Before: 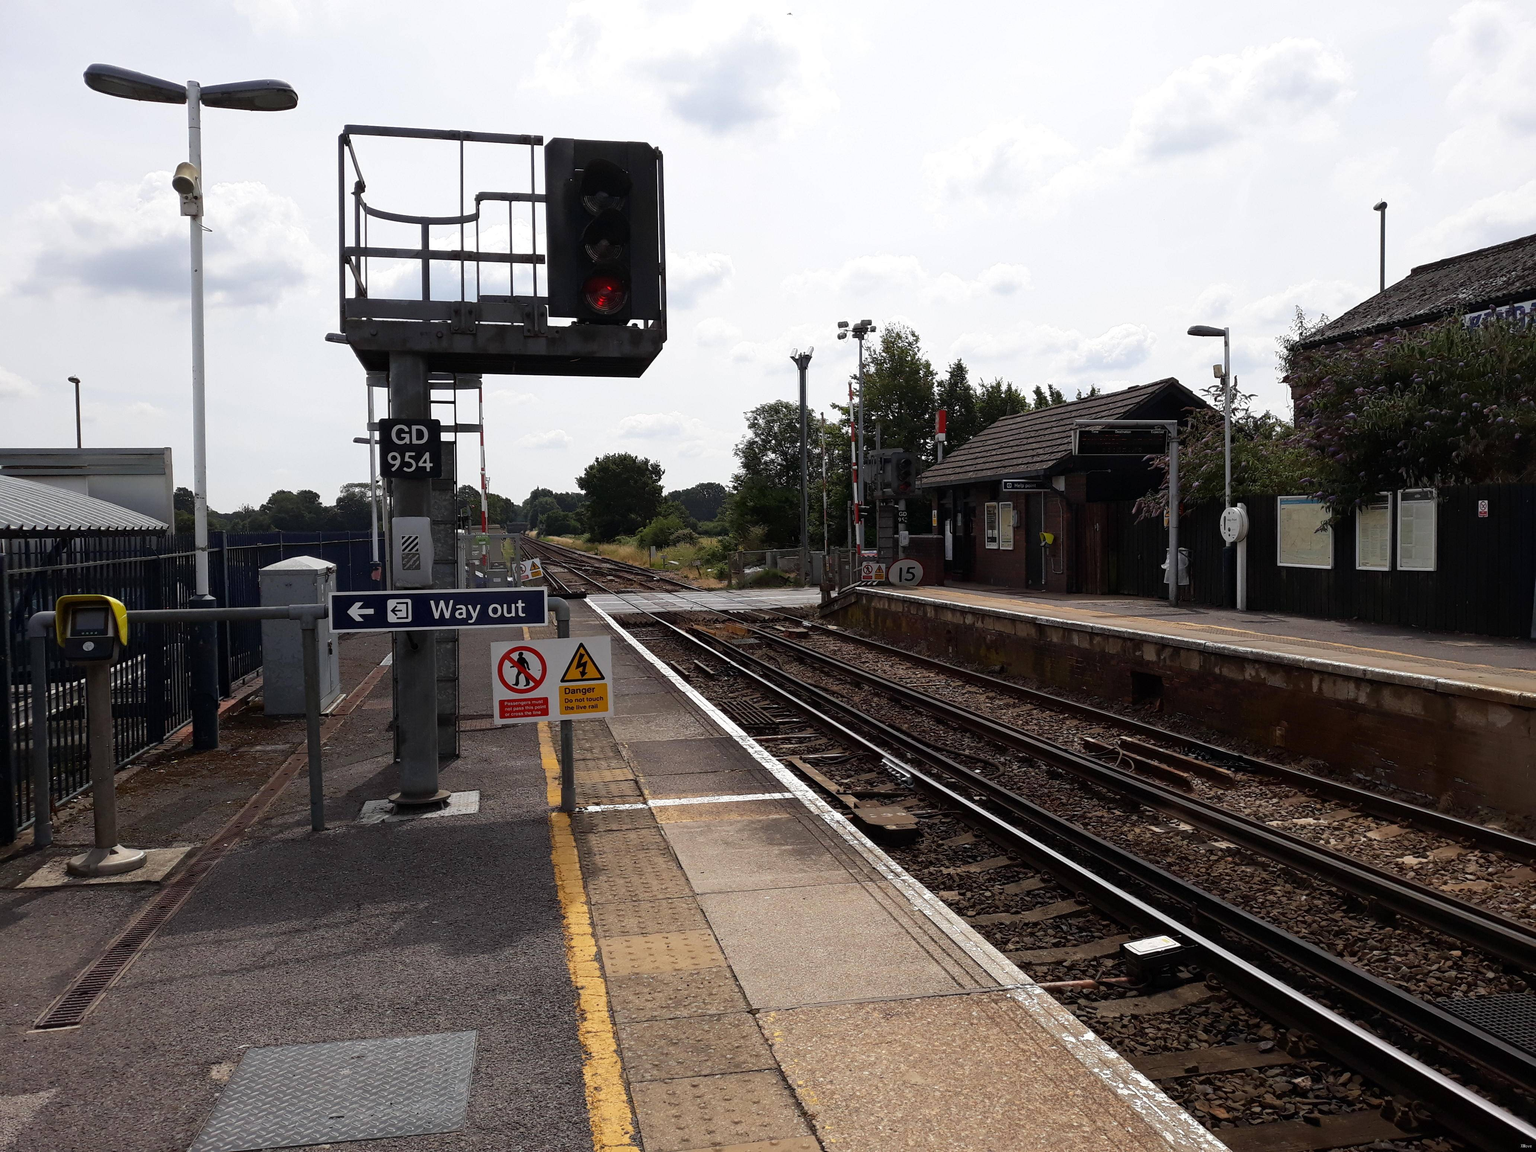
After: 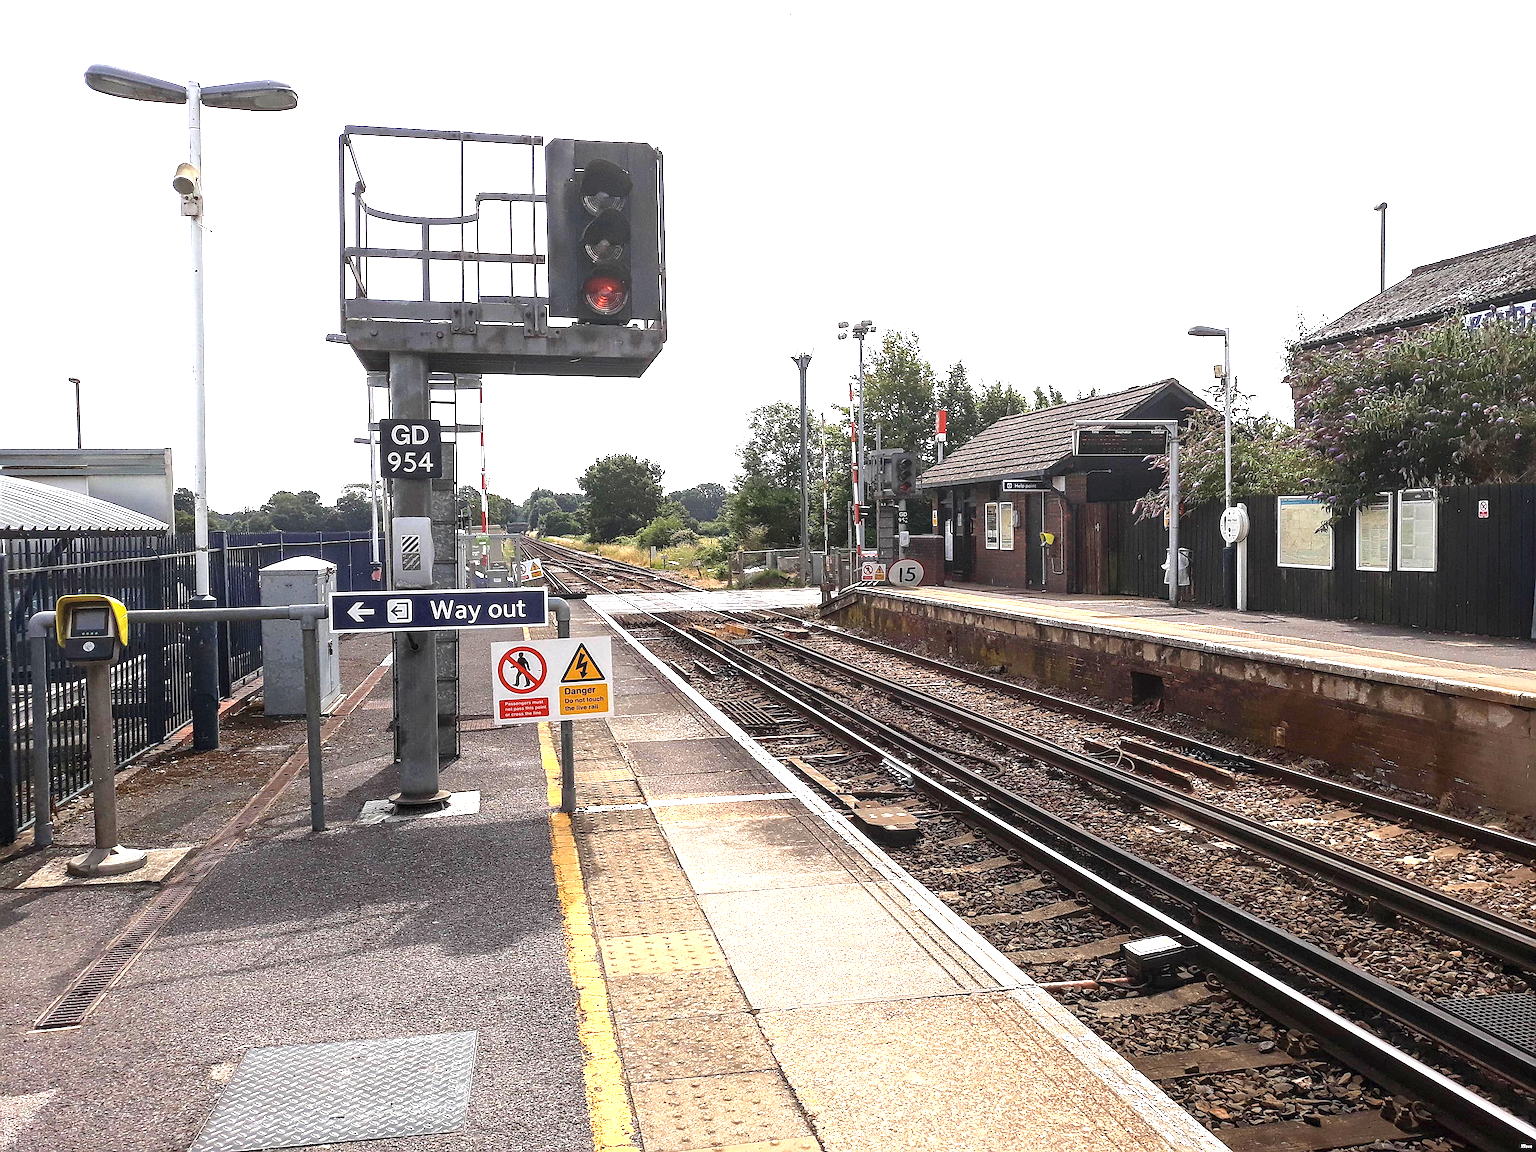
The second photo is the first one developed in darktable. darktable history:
local contrast: detail 130%
exposure: black level correction 0, exposure 1.622 EV, compensate highlight preservation false
tone equalizer: edges refinement/feathering 500, mask exposure compensation -1.57 EV, preserve details no
sharpen: amount 0.993
